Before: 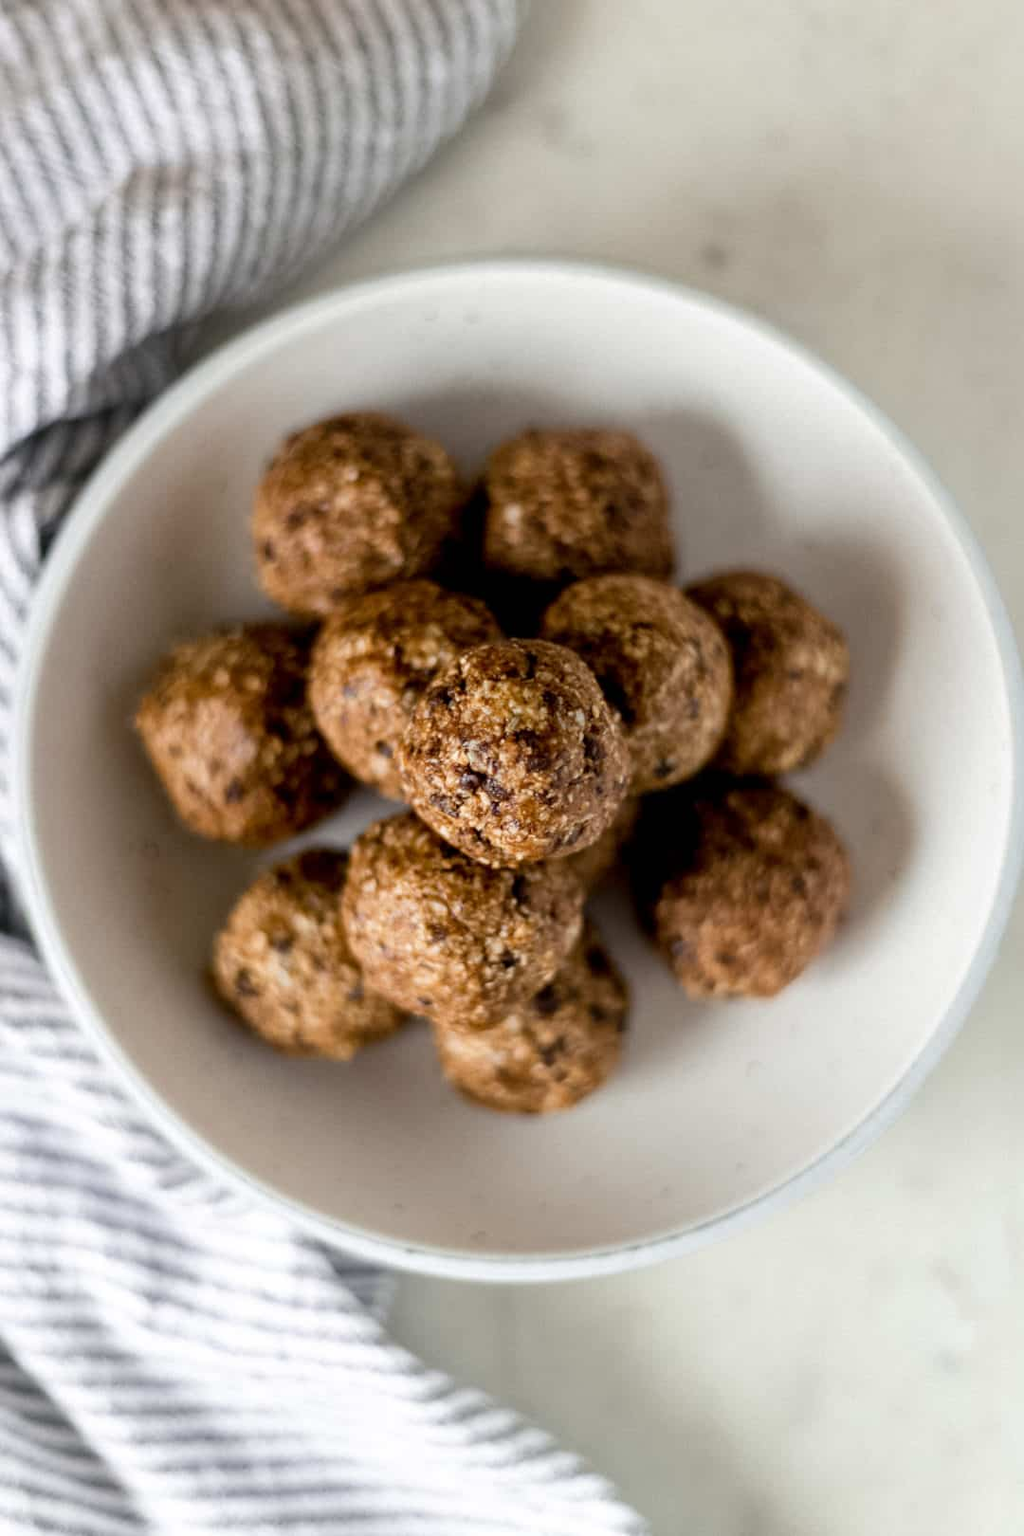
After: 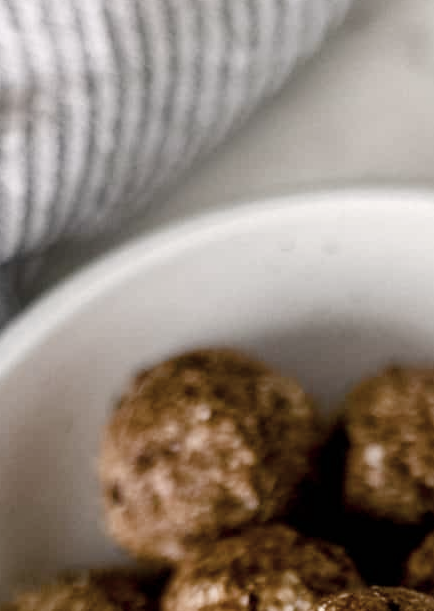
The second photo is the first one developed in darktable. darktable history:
color balance rgb: highlights gain › chroma 0.894%, highlights gain › hue 24.73°, perceptual saturation grading › global saturation 20%, perceptual saturation grading › highlights -49.188%, perceptual saturation grading › shadows 26.078%, perceptual brilliance grading › global brilliance 2.631%, perceptual brilliance grading › highlights -2.931%, perceptual brilliance grading › shadows 3.44%, global vibrance 9.683%
contrast brightness saturation: contrast 0.095, saturation -0.368
crop: left 15.533%, top 5.426%, right 44.24%, bottom 56.806%
